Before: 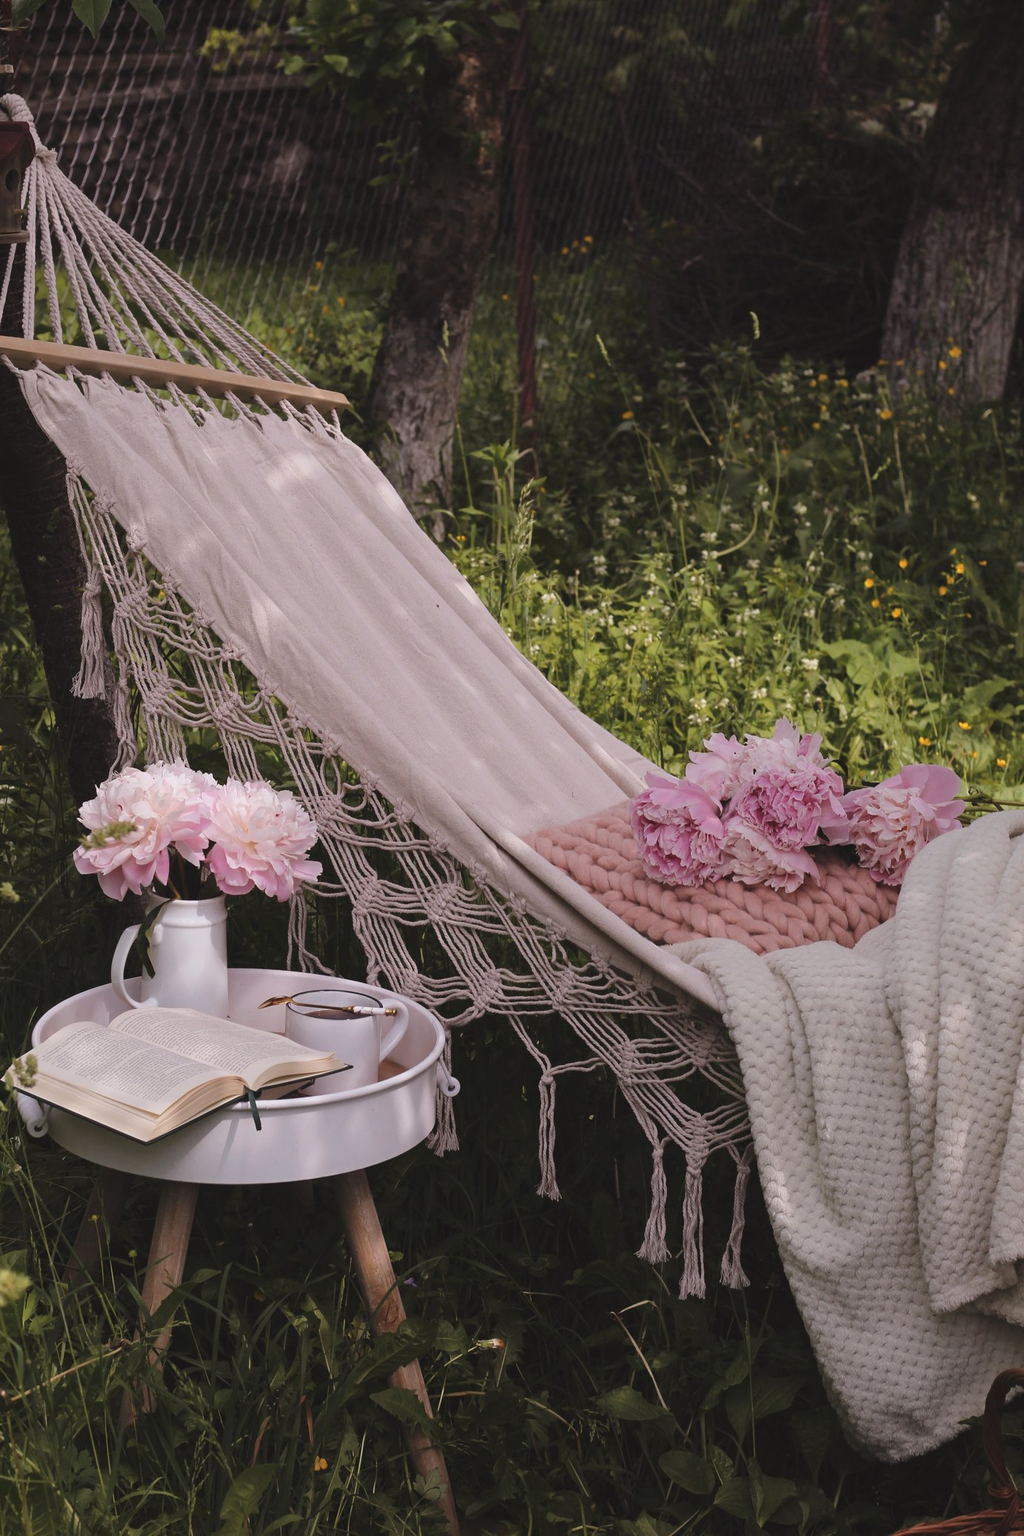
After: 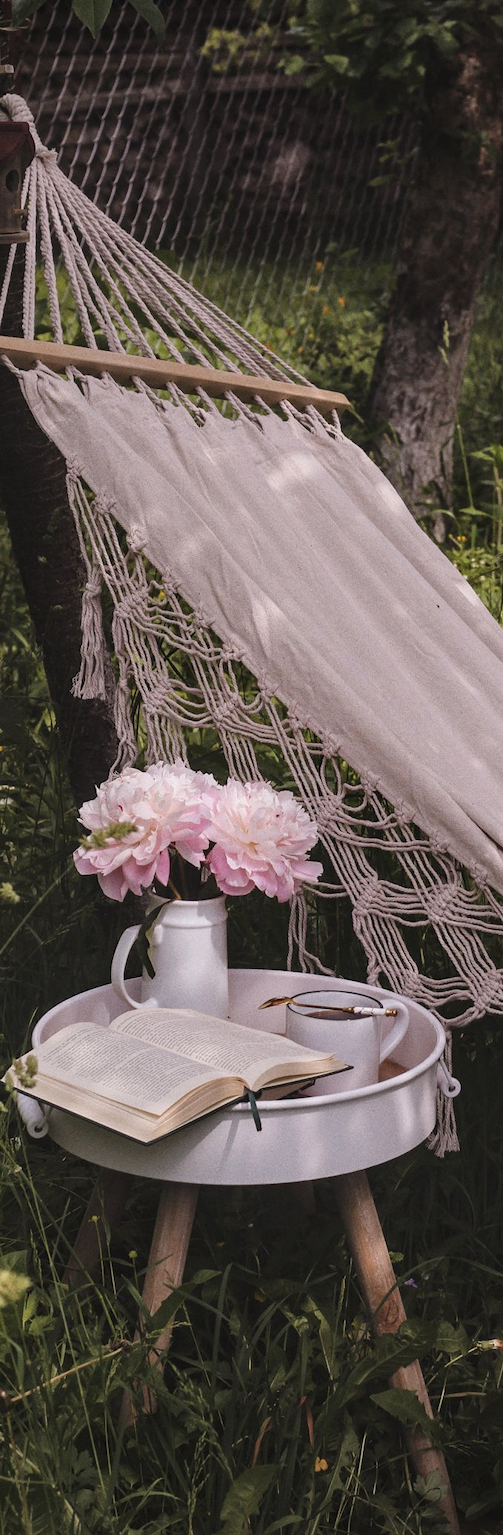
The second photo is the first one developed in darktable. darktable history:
grain: coarseness 0.09 ISO
vignetting: fall-off radius 60.65%
local contrast: on, module defaults
crop and rotate: left 0%, top 0%, right 50.845%
